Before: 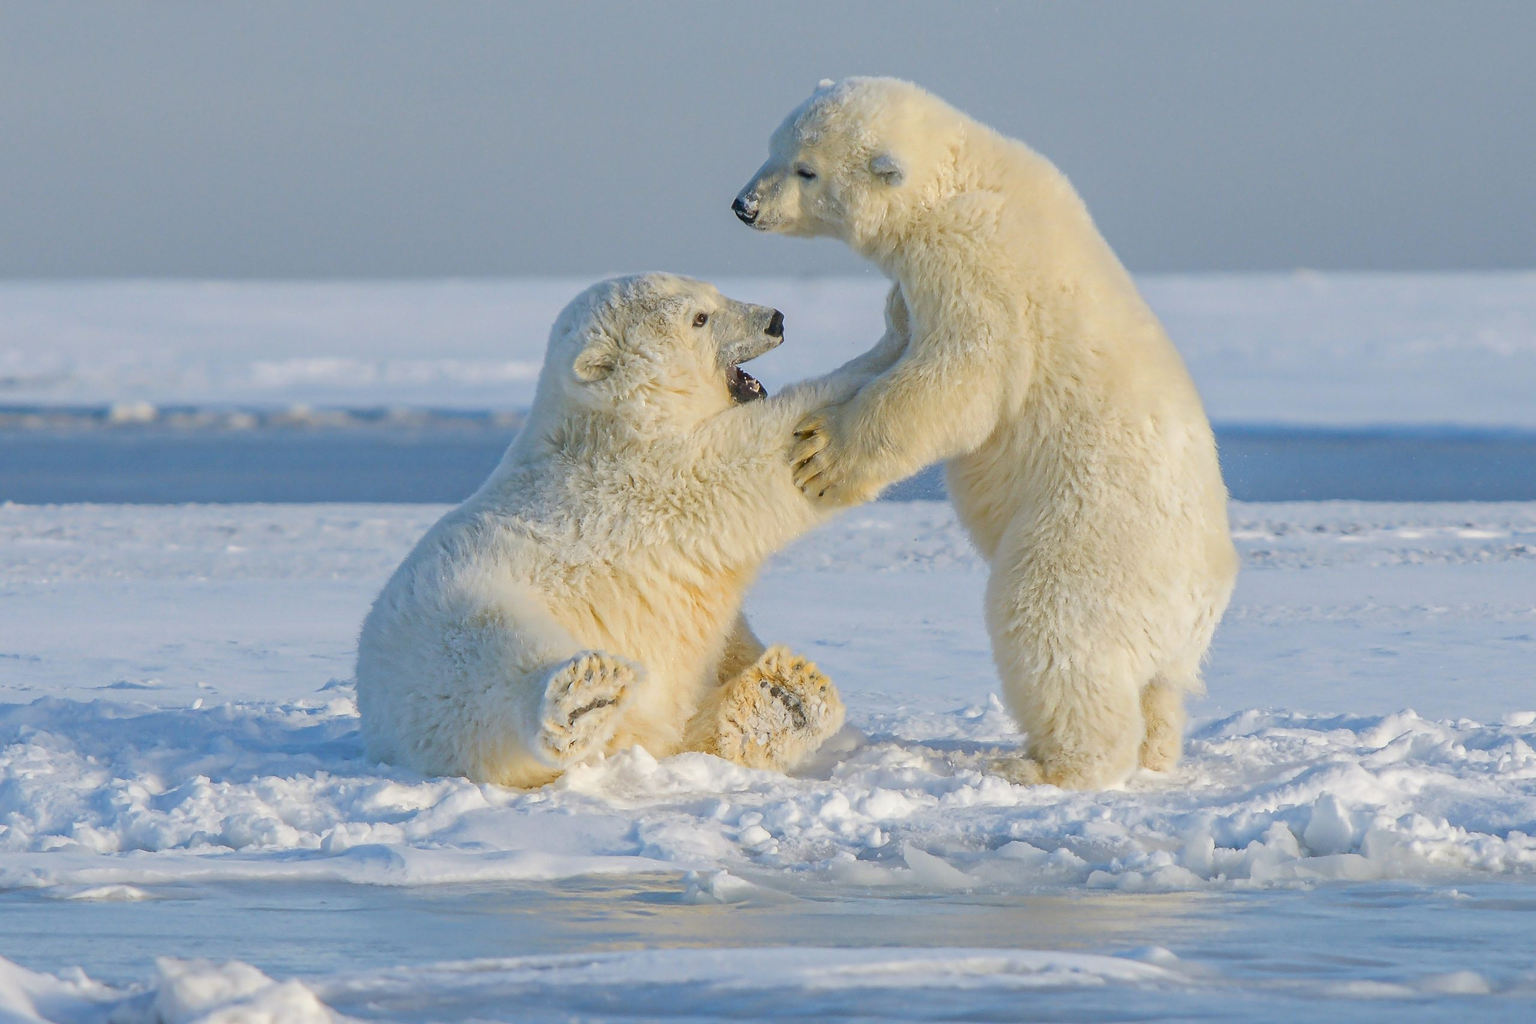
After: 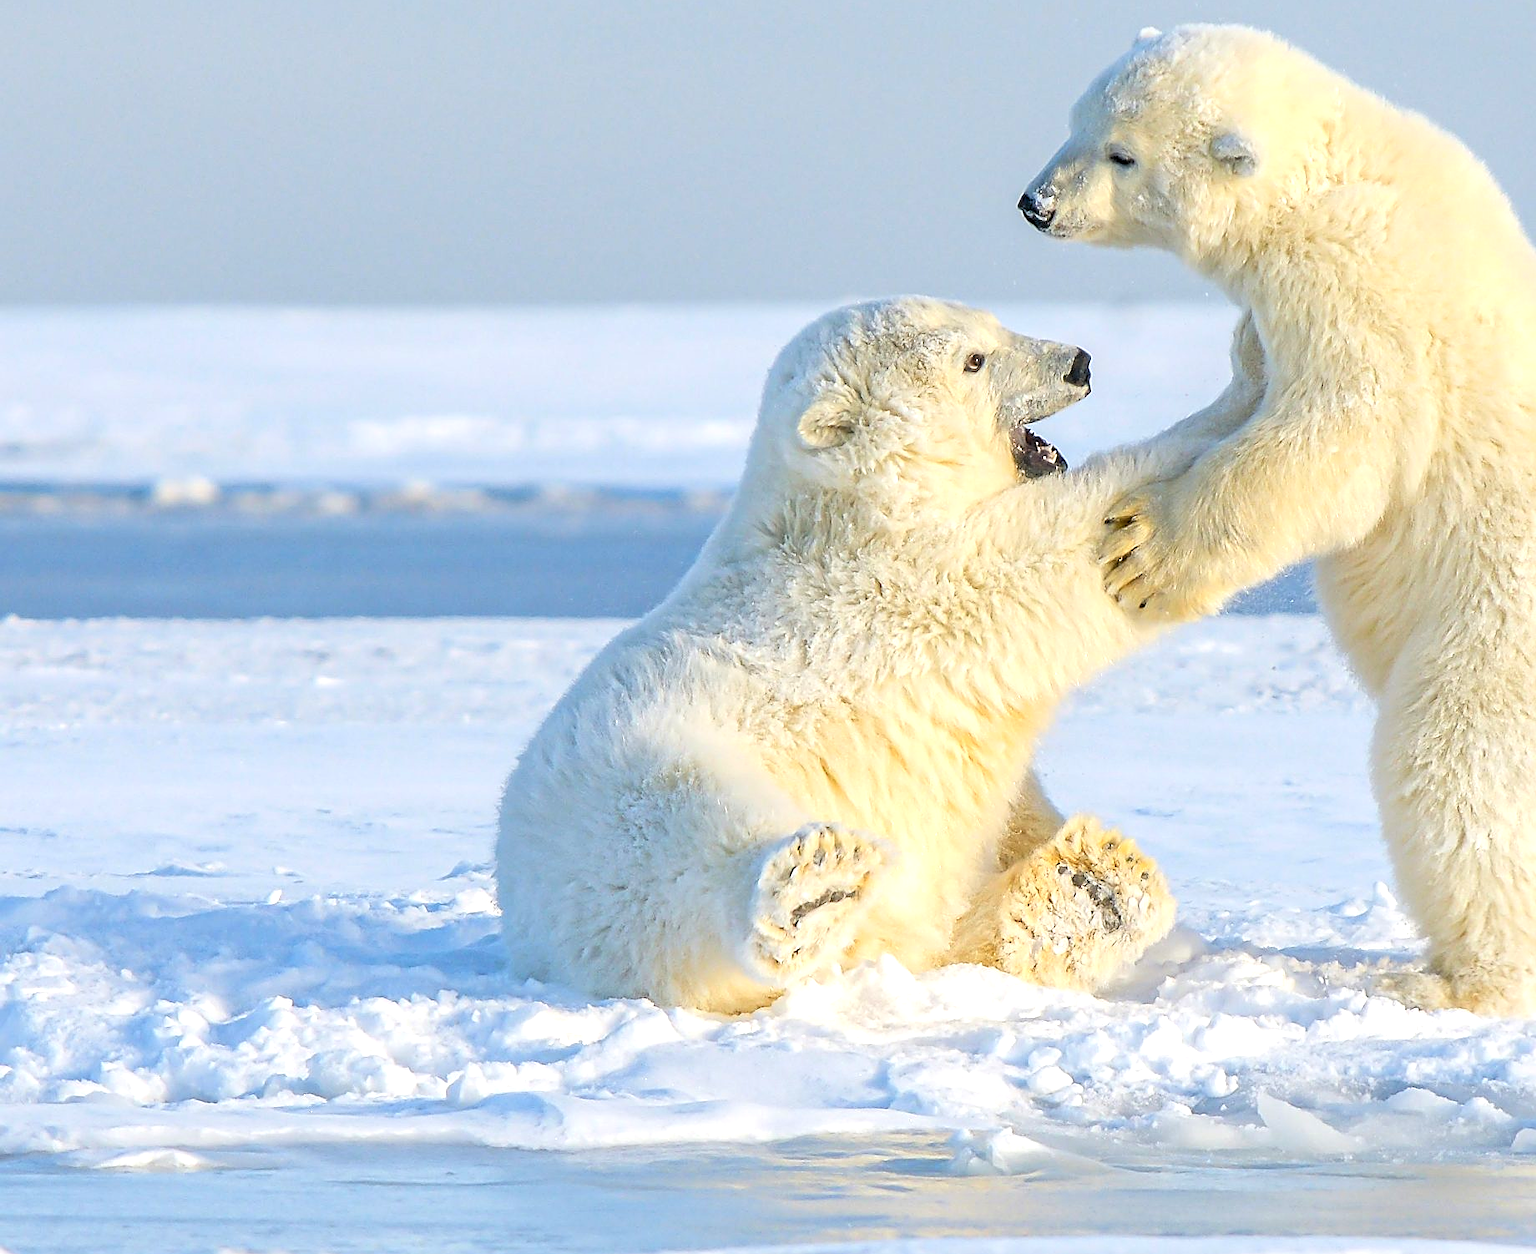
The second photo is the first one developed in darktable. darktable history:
crop: top 5.803%, right 27.864%, bottom 5.804%
sharpen: on, module defaults
exposure: exposure 0.6 EV, compensate highlight preservation false
rgb levels: levels [[0.013, 0.434, 0.89], [0, 0.5, 1], [0, 0.5, 1]]
contrast brightness saturation: contrast 0.07
